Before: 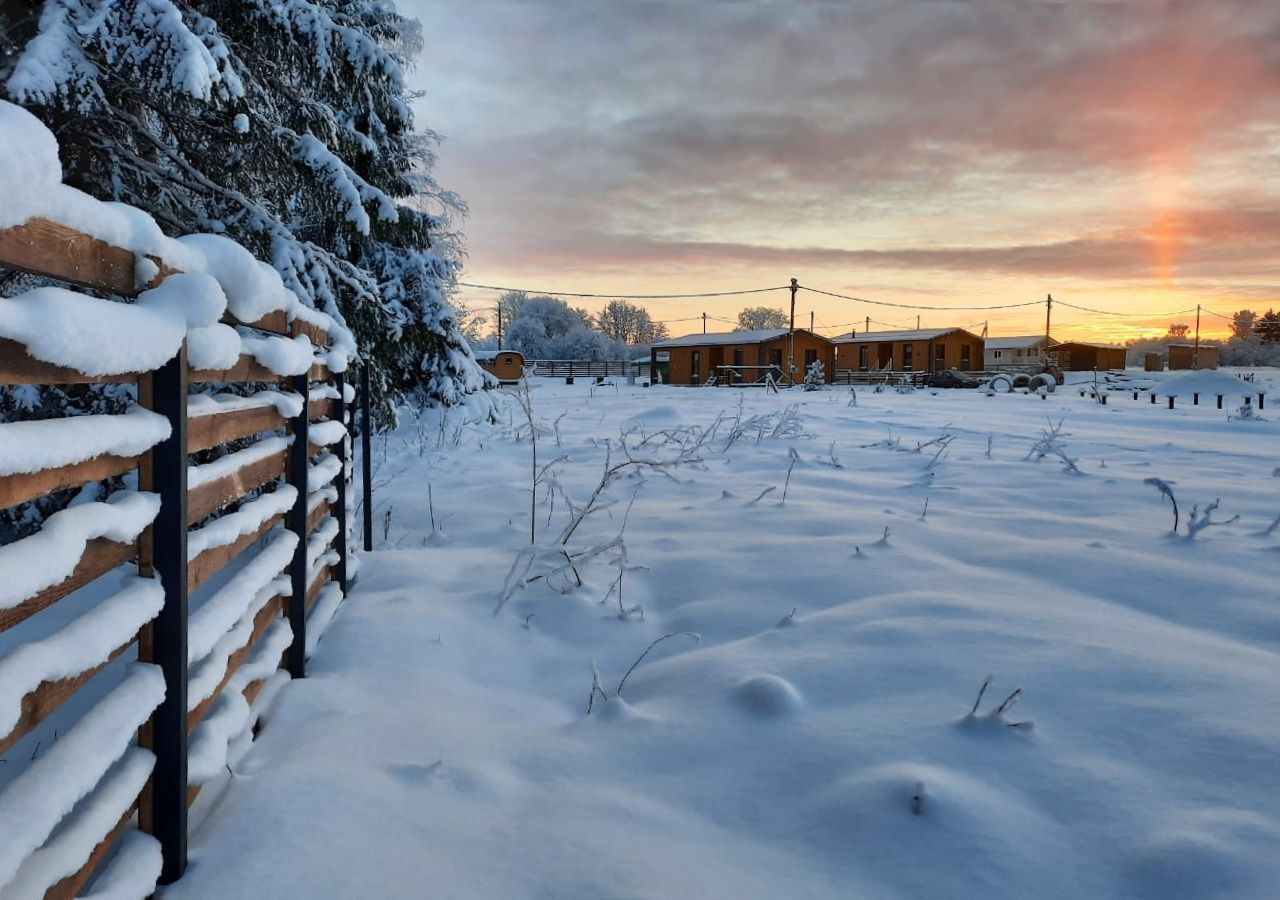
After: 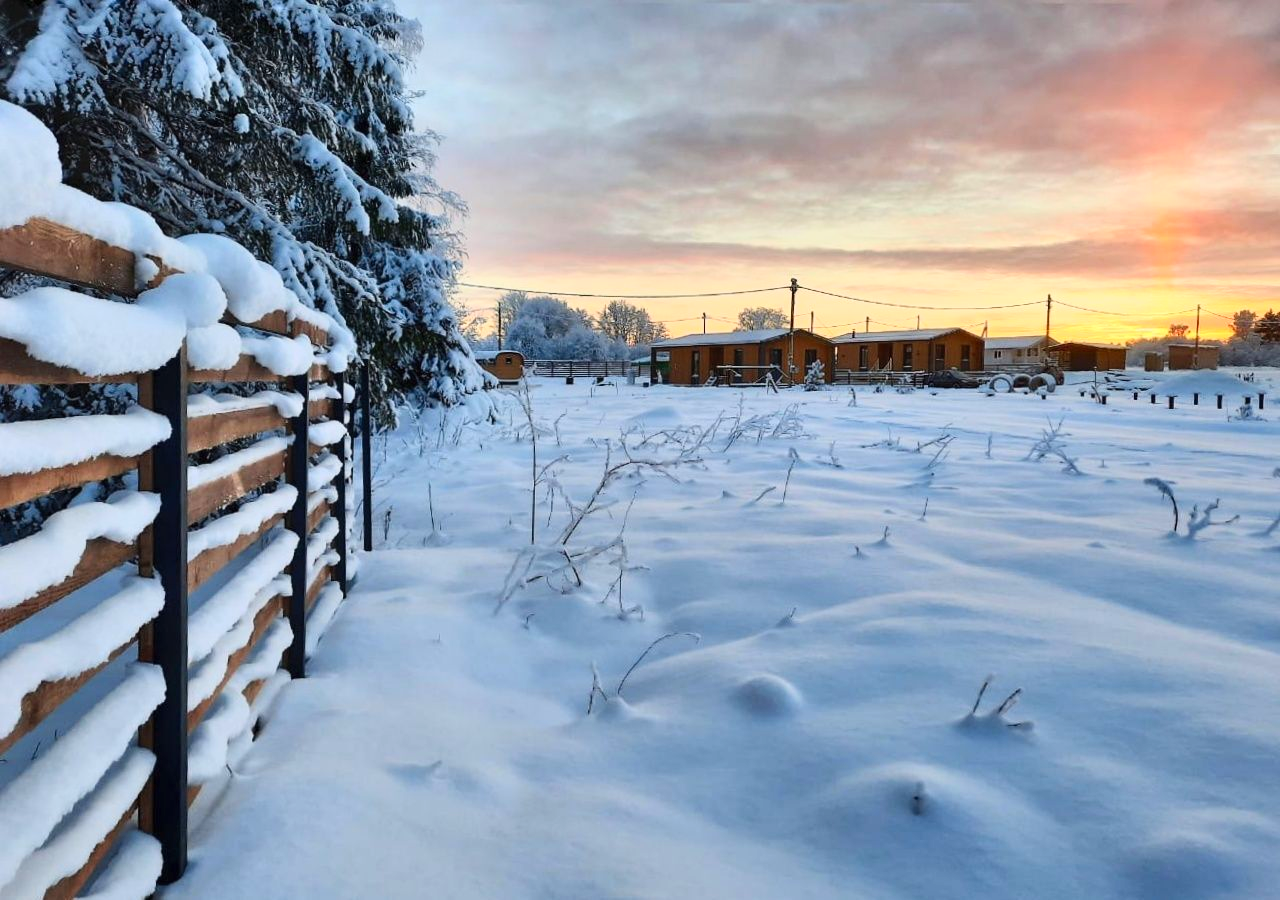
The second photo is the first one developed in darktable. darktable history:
contrast brightness saturation: contrast 0.202, brightness 0.159, saturation 0.222
